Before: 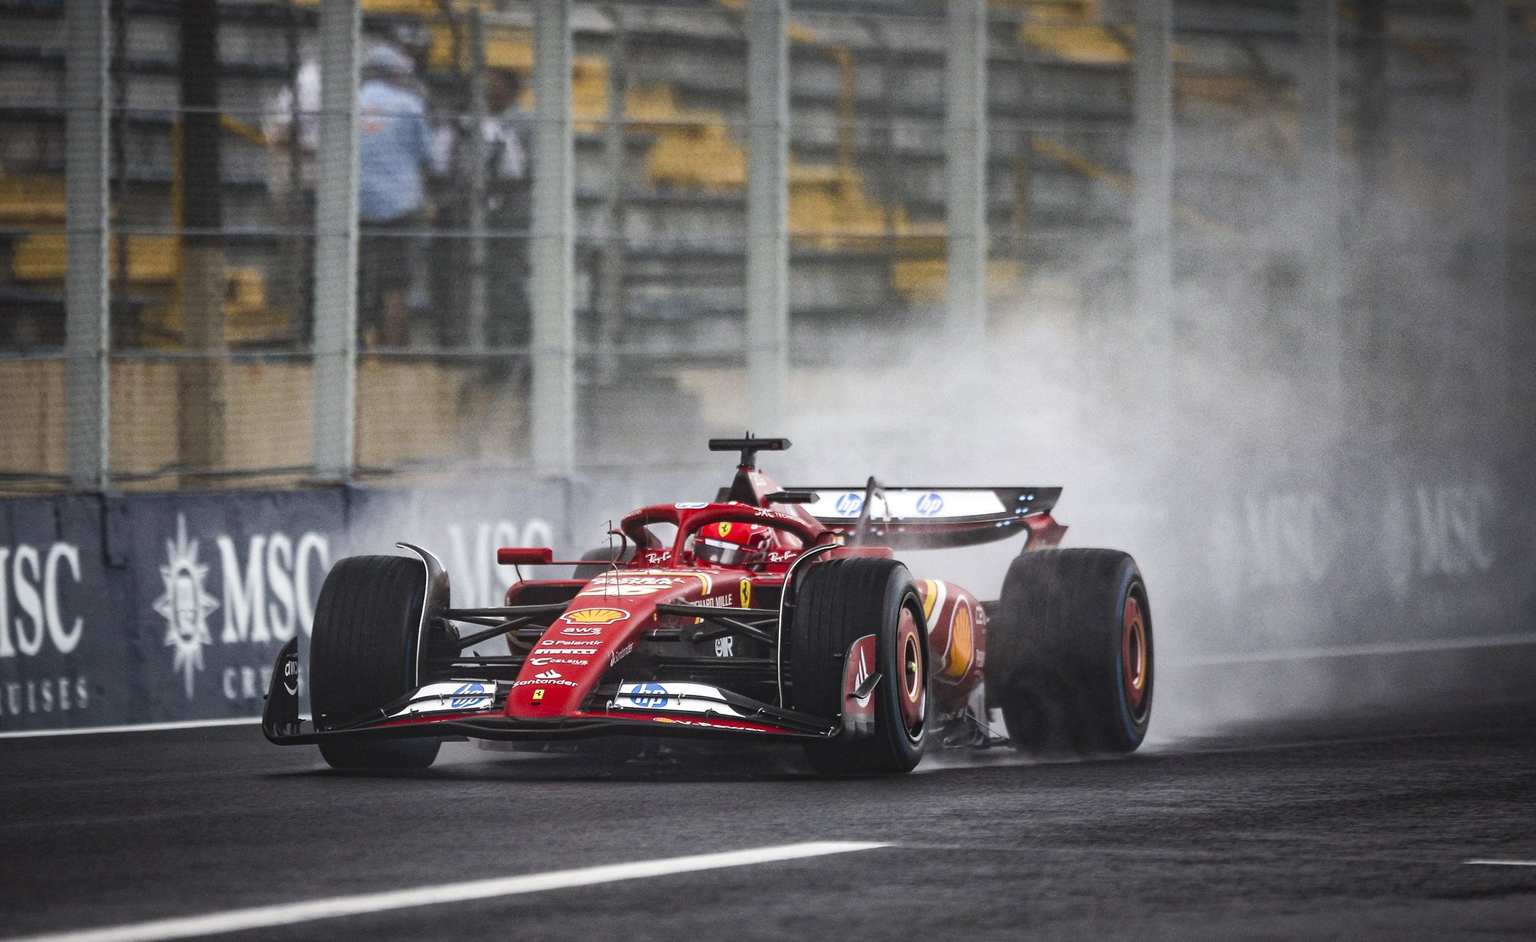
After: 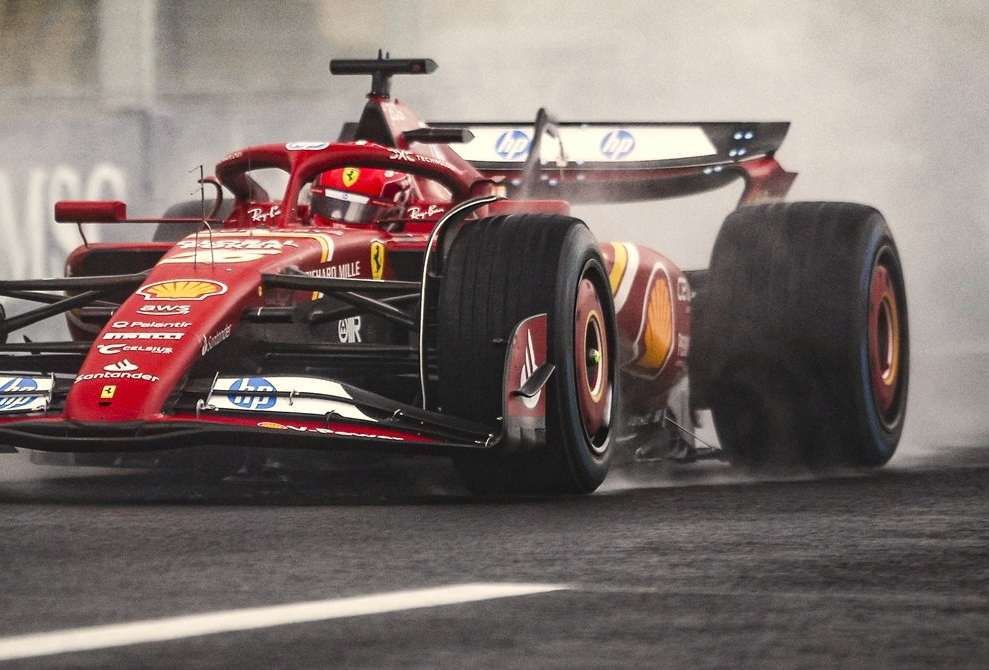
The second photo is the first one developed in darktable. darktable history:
white balance: red 1.045, blue 0.932
crop: left 29.672%, top 41.786%, right 20.851%, bottom 3.487%
